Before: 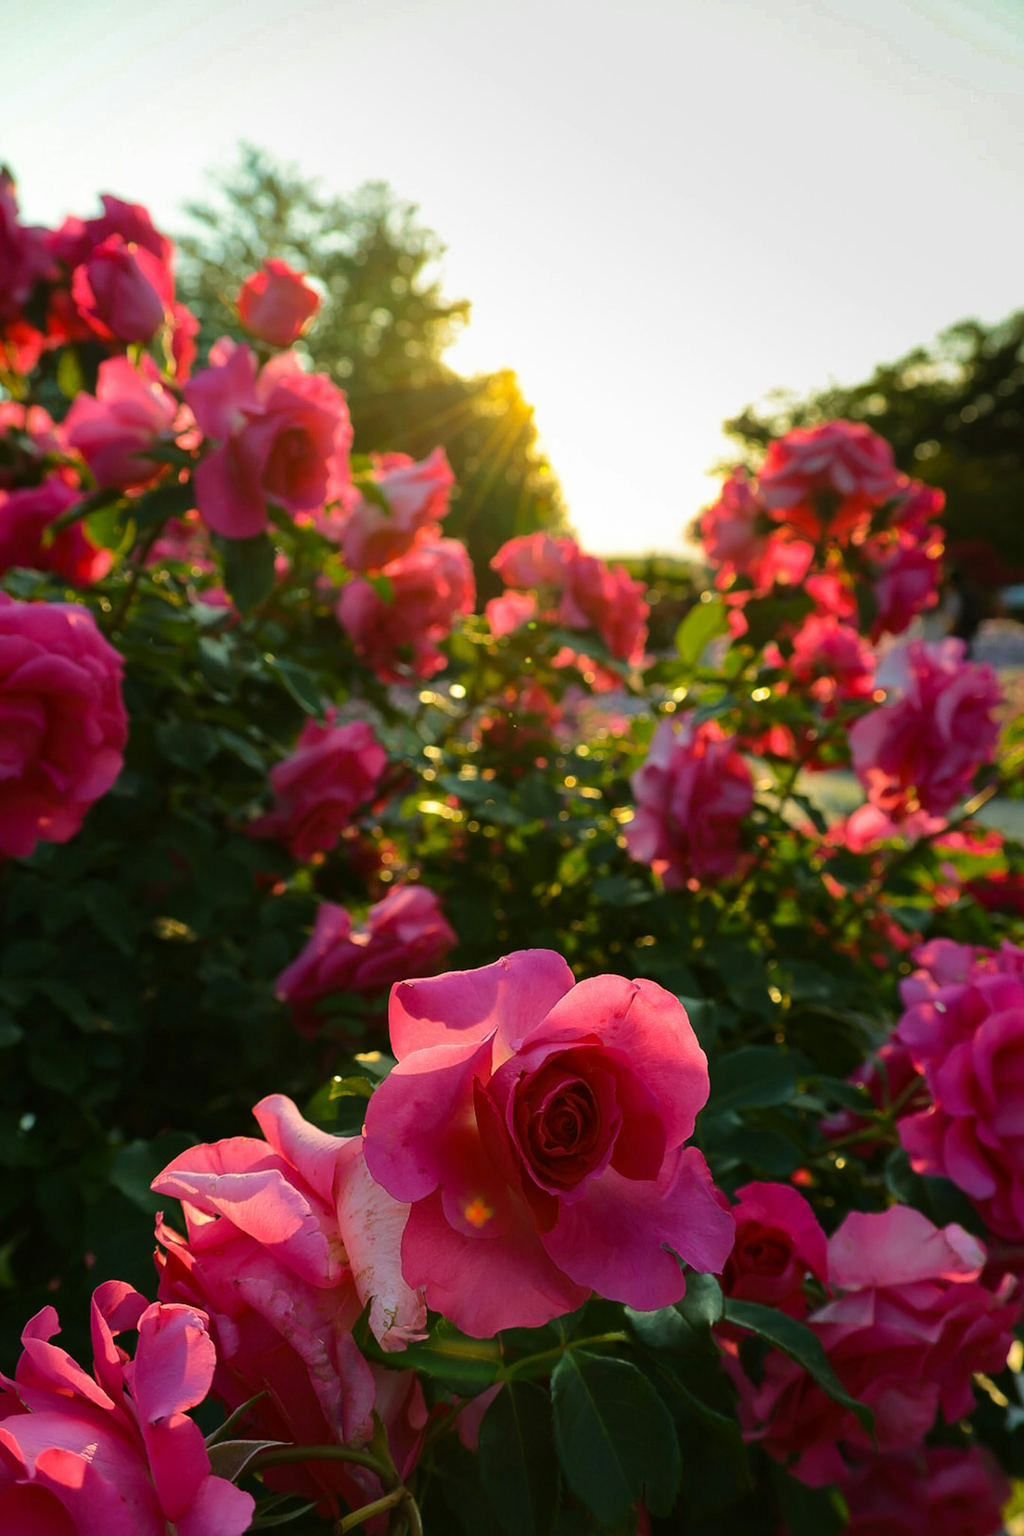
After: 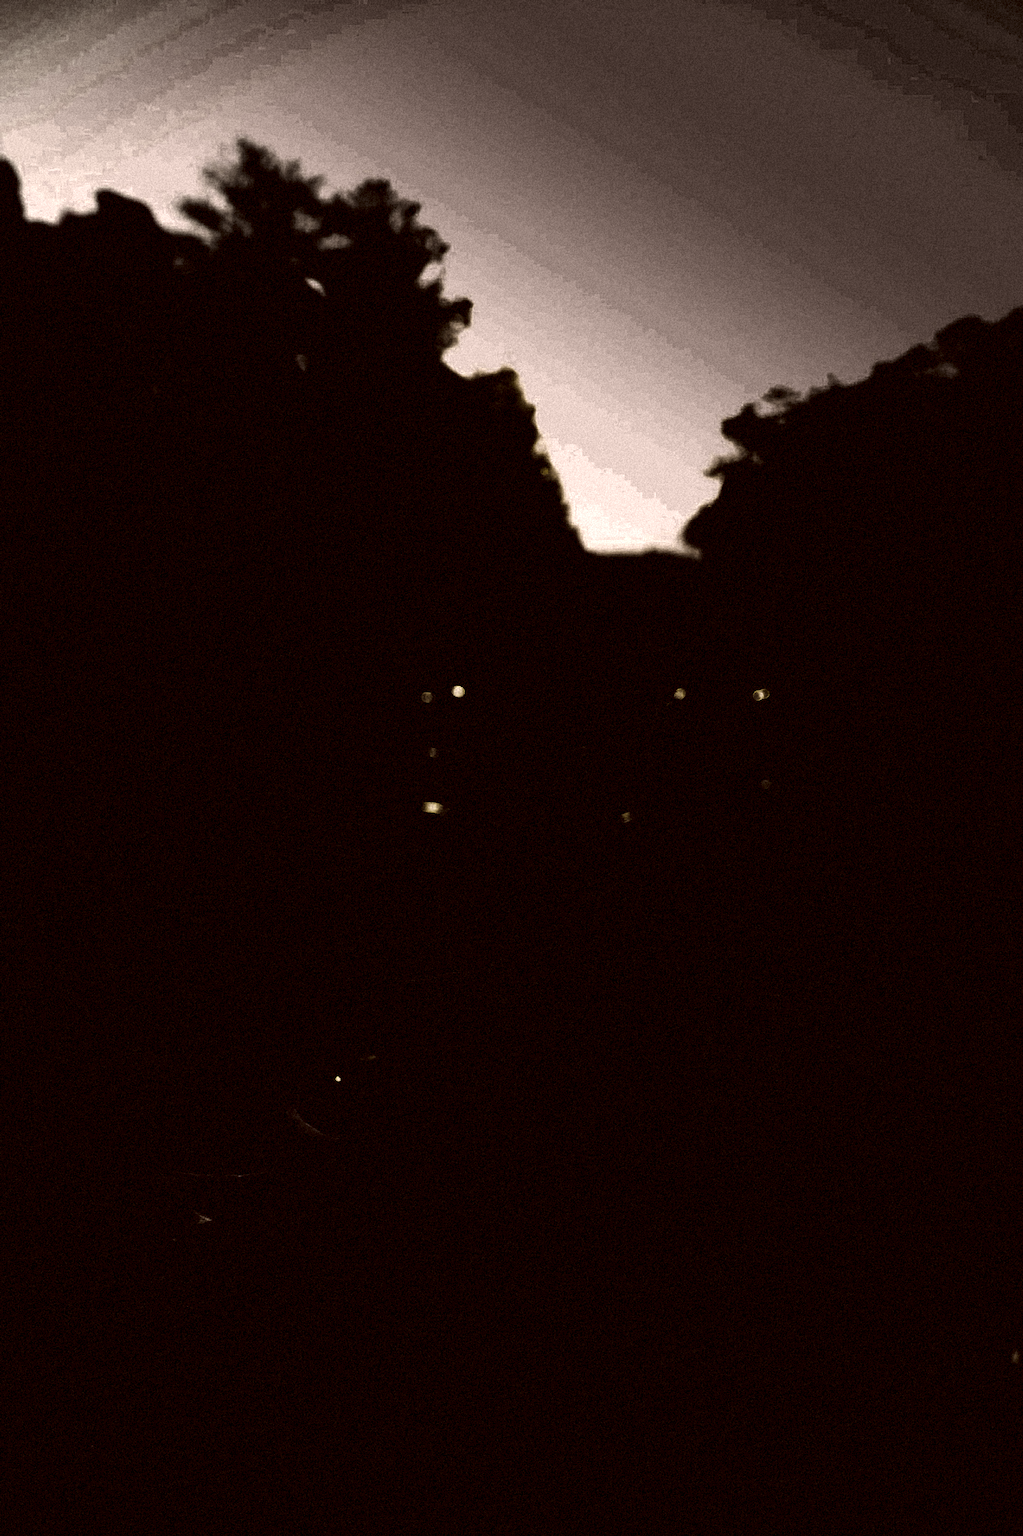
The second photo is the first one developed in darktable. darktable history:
grain: strength 35%, mid-tones bias 0%
color correction: highlights a* 10.21, highlights b* 9.79, shadows a* 8.61, shadows b* 7.88, saturation 0.8
levels: levels [0.721, 0.937, 0.997]
sharpen: on, module defaults
